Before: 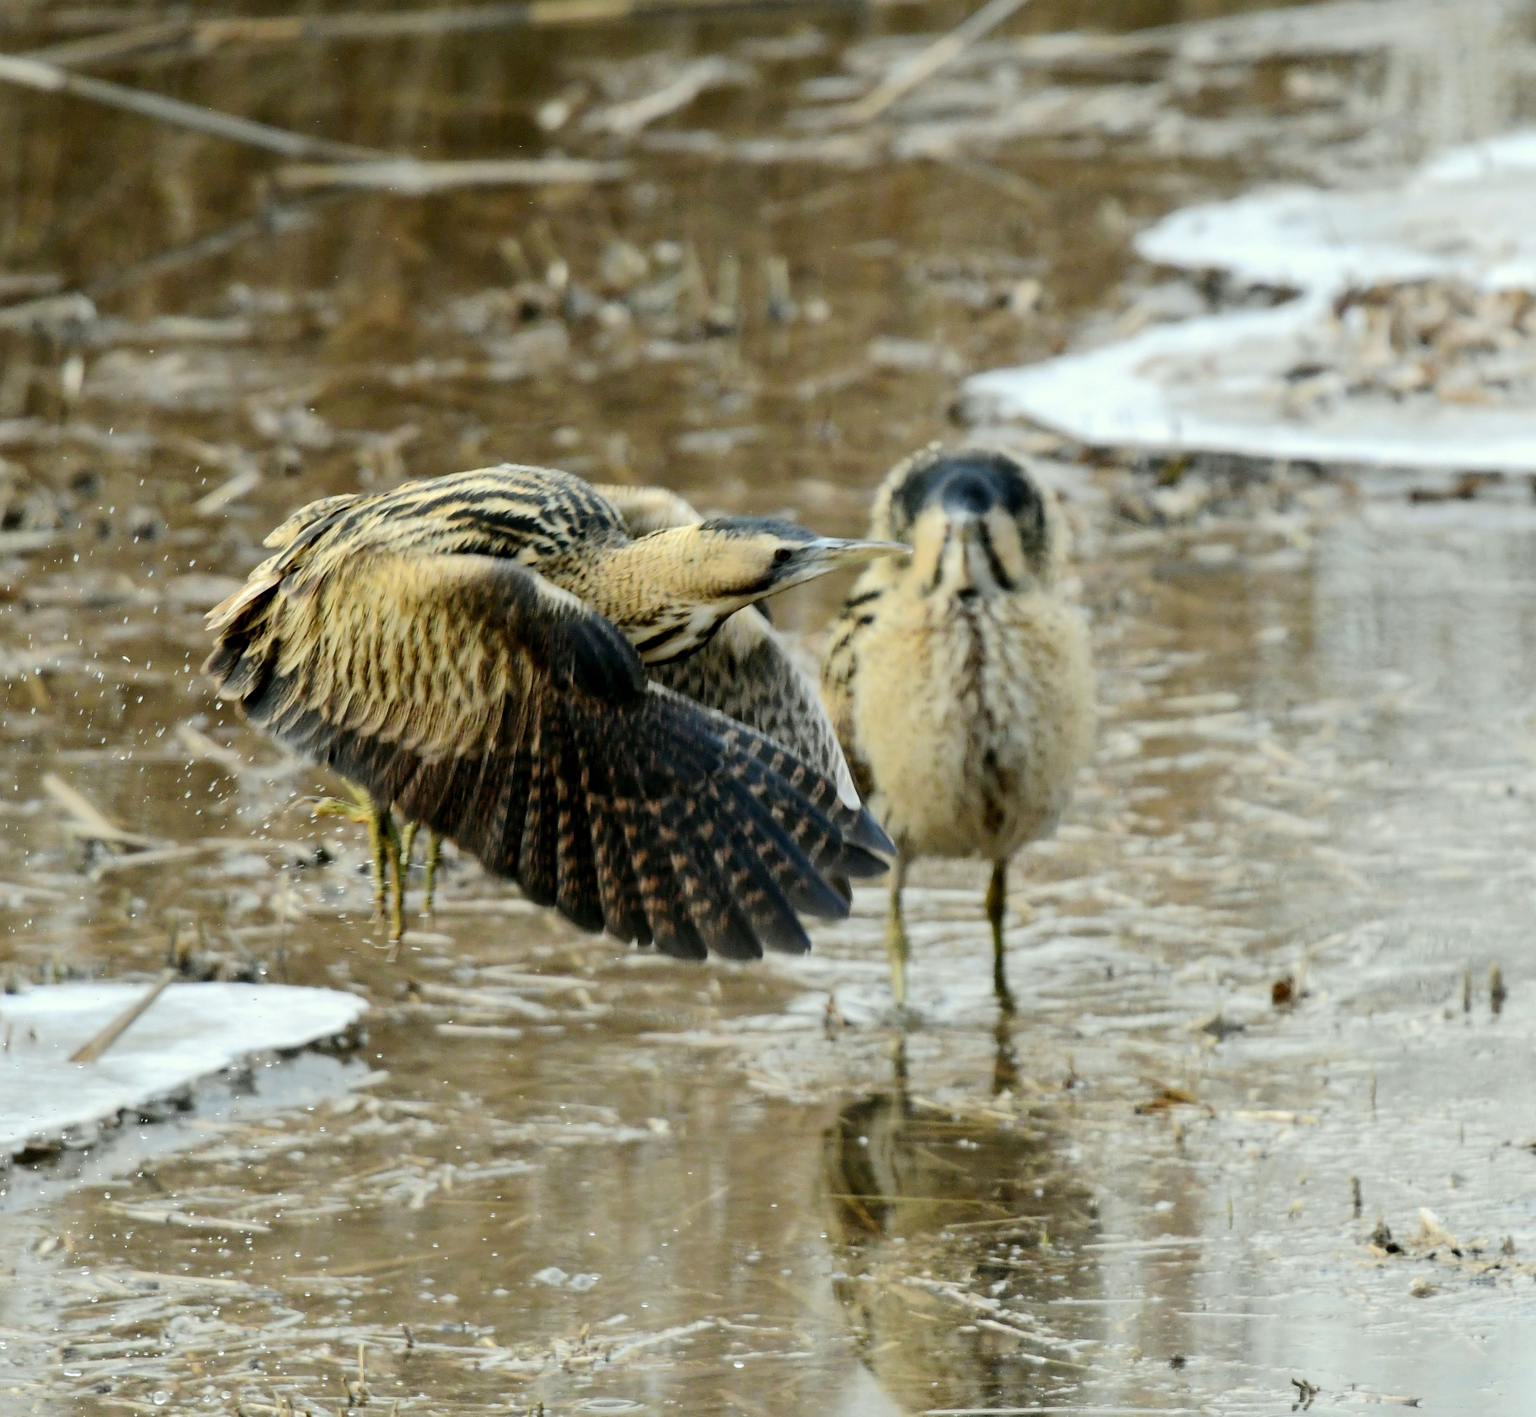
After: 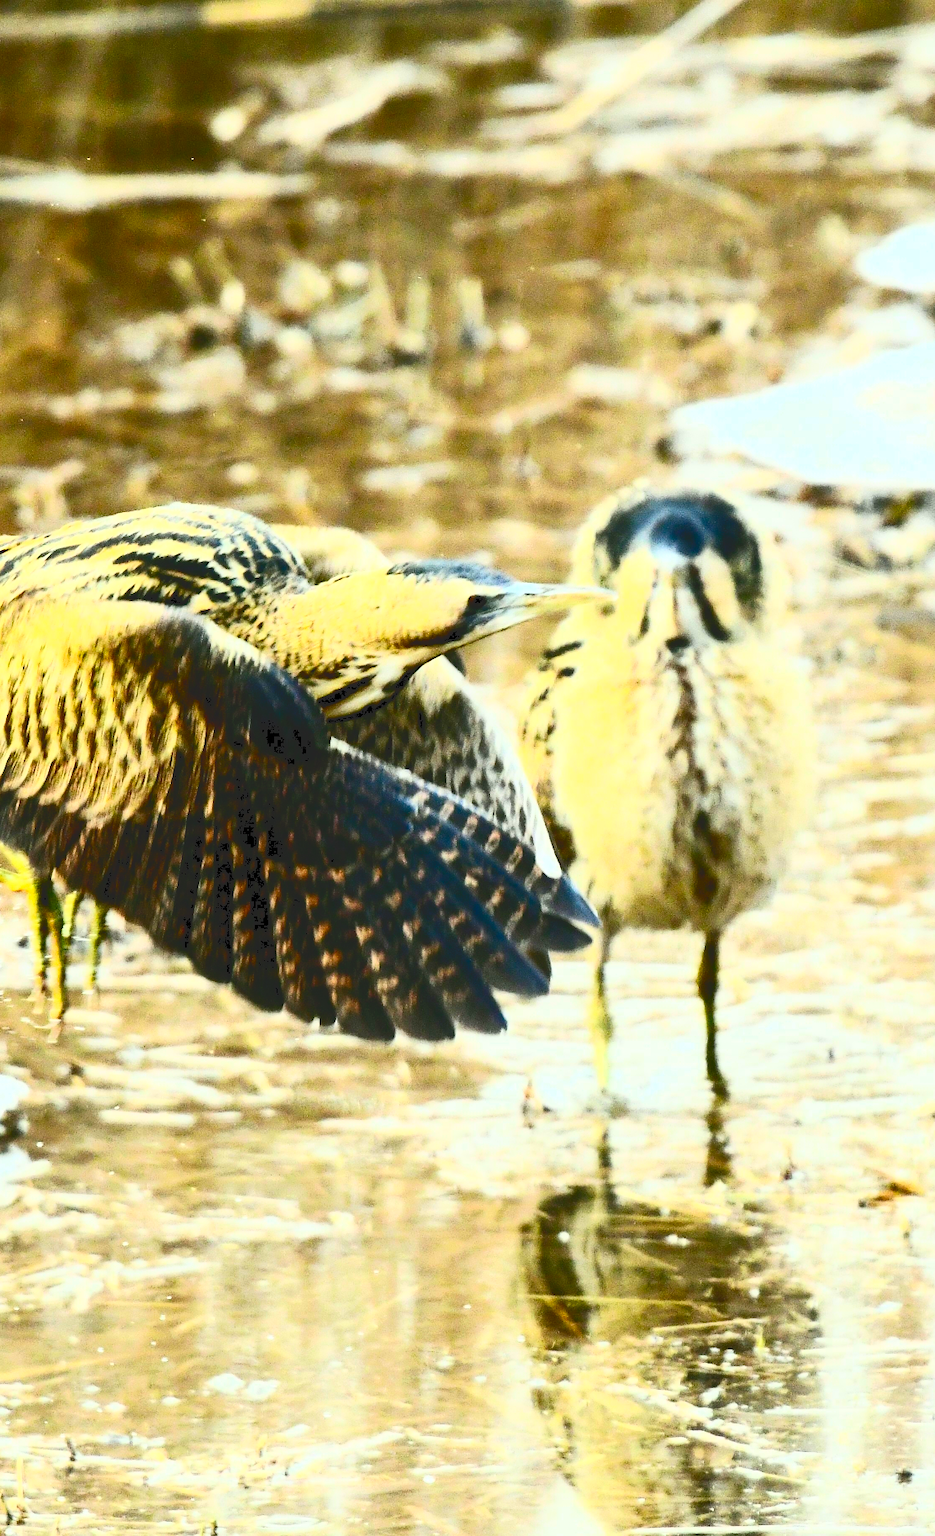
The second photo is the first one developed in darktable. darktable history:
tone curve: curves: ch0 [(0, 0) (0.003, 0.14) (0.011, 0.141) (0.025, 0.141) (0.044, 0.142) (0.069, 0.146) (0.1, 0.151) (0.136, 0.16) (0.177, 0.182) (0.224, 0.214) (0.277, 0.272) (0.335, 0.35) (0.399, 0.453) (0.468, 0.548) (0.543, 0.634) (0.623, 0.715) (0.709, 0.778) (0.801, 0.848) (0.898, 0.902) (1, 1)], color space Lab, independent channels, preserve colors none
contrast brightness saturation: contrast 0.994, brightness 0.994, saturation 0.991
exposure: exposure -0.214 EV, compensate exposure bias true, compensate highlight preservation false
crop and rotate: left 22.362%, right 21.378%
